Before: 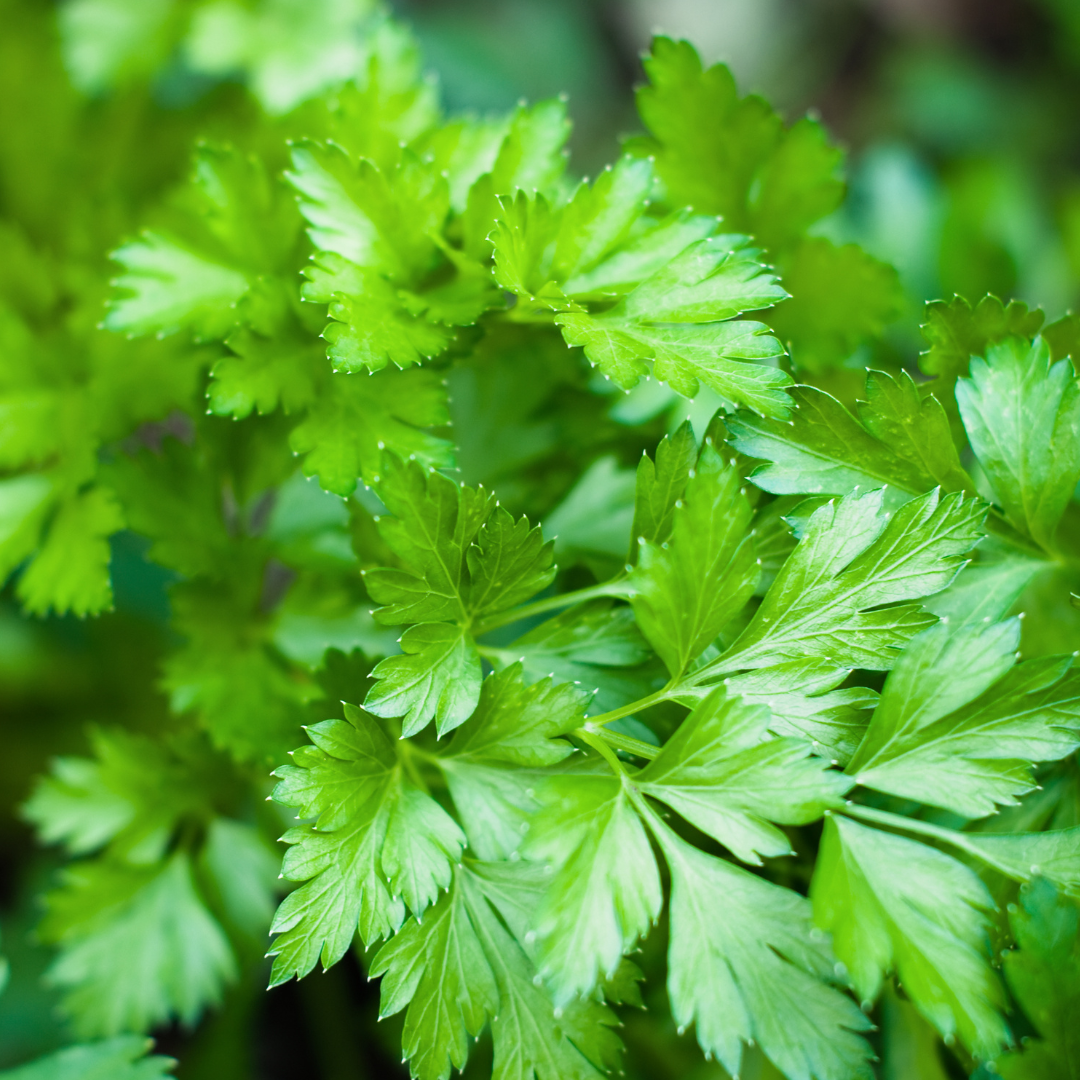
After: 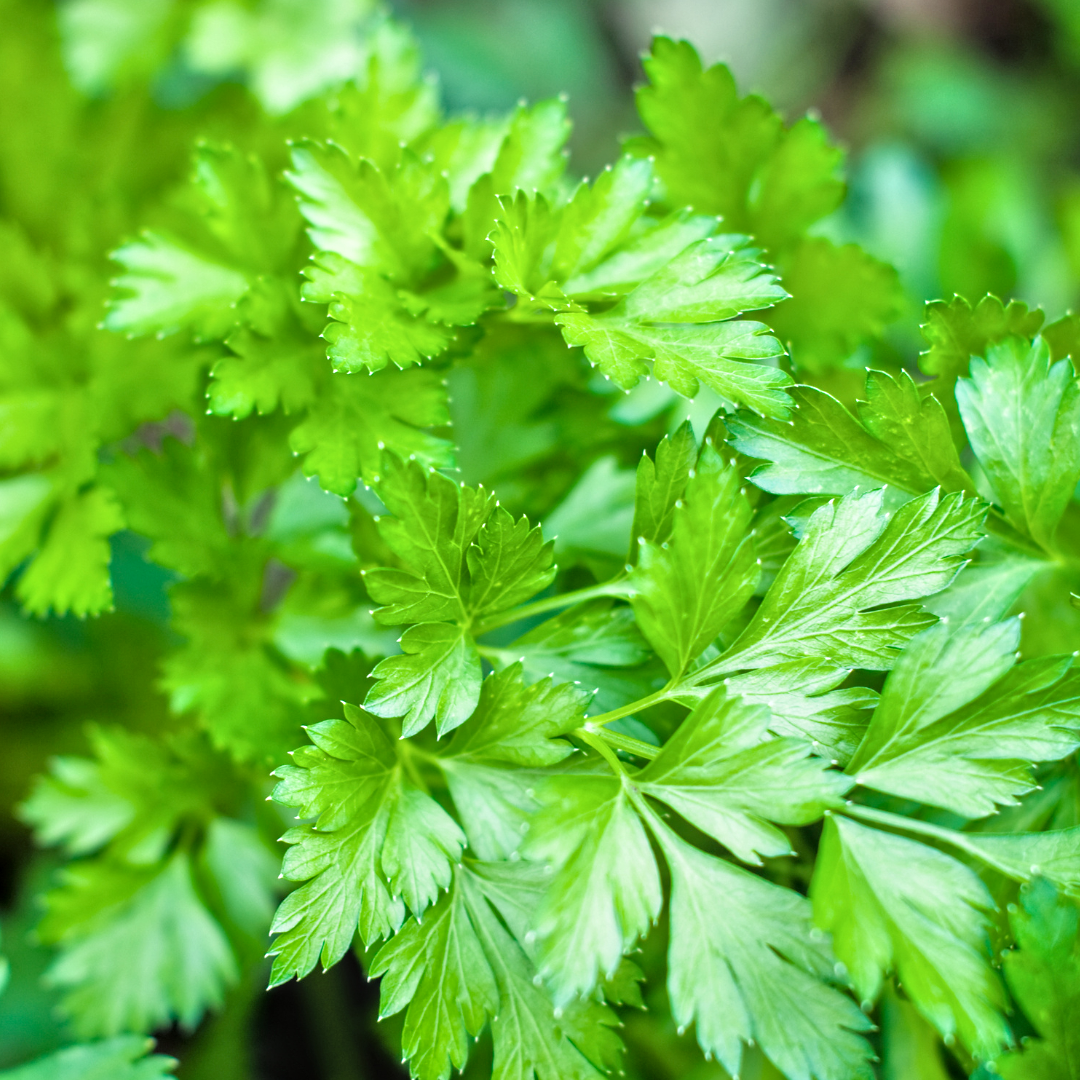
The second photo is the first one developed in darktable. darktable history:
tone equalizer: -7 EV 0.15 EV, -6 EV 0.6 EV, -5 EV 1.15 EV, -4 EV 1.33 EV, -3 EV 1.15 EV, -2 EV 0.6 EV, -1 EV 0.15 EV, mask exposure compensation -0.5 EV
rotate and perspective: automatic cropping original format, crop left 0, crop top 0
local contrast: on, module defaults
